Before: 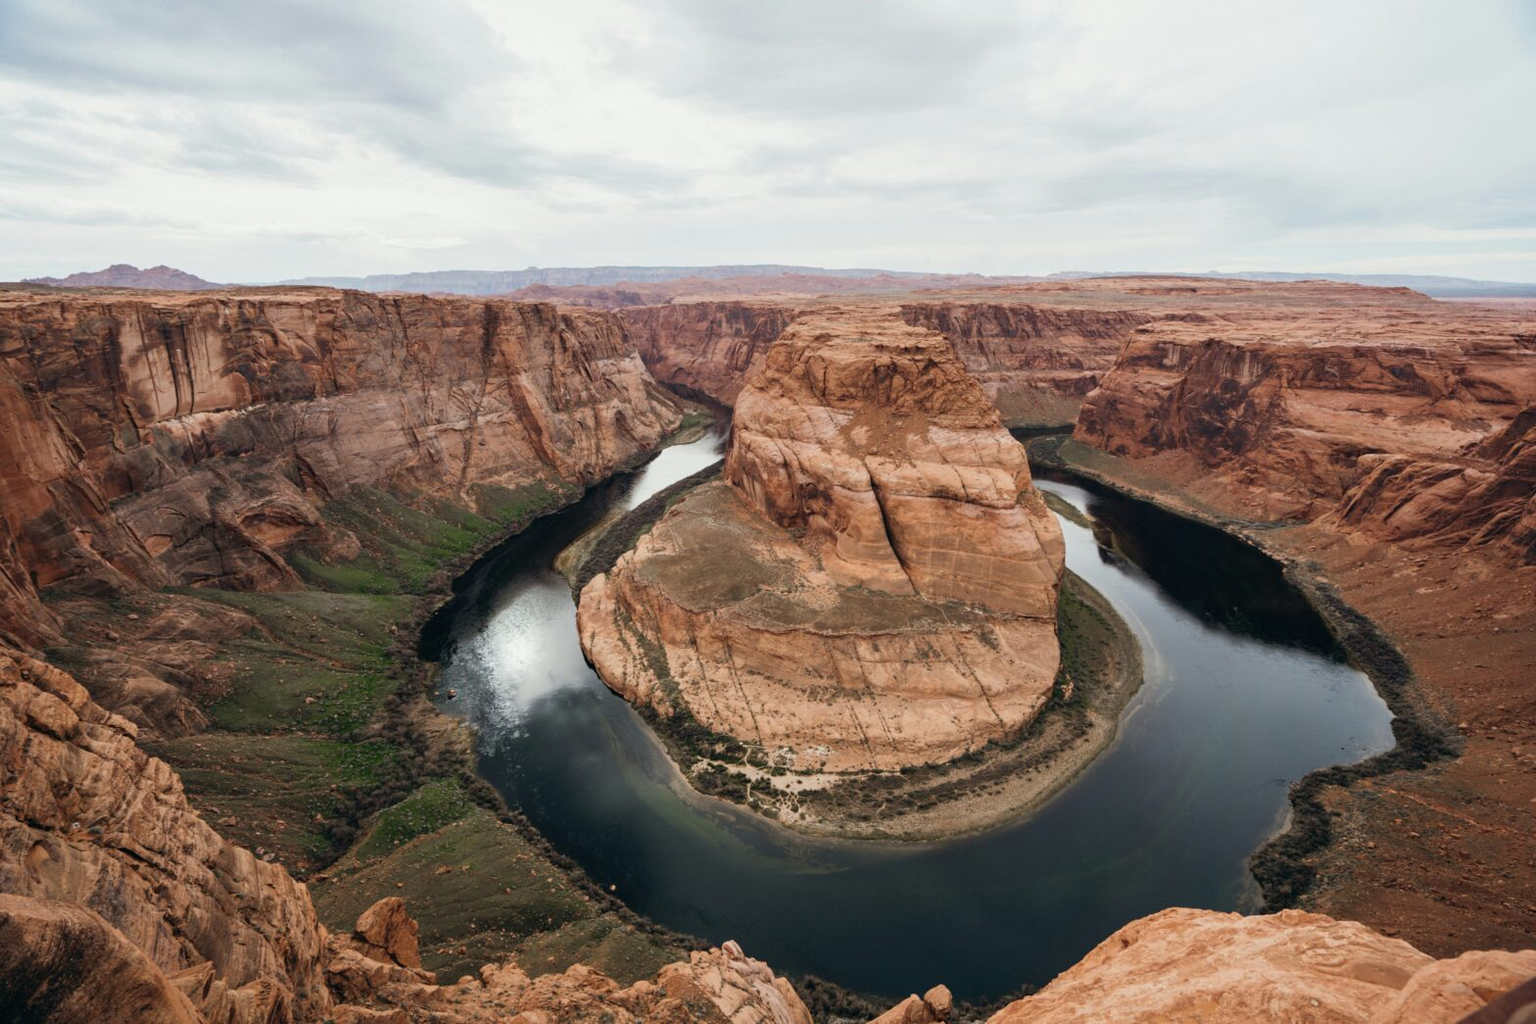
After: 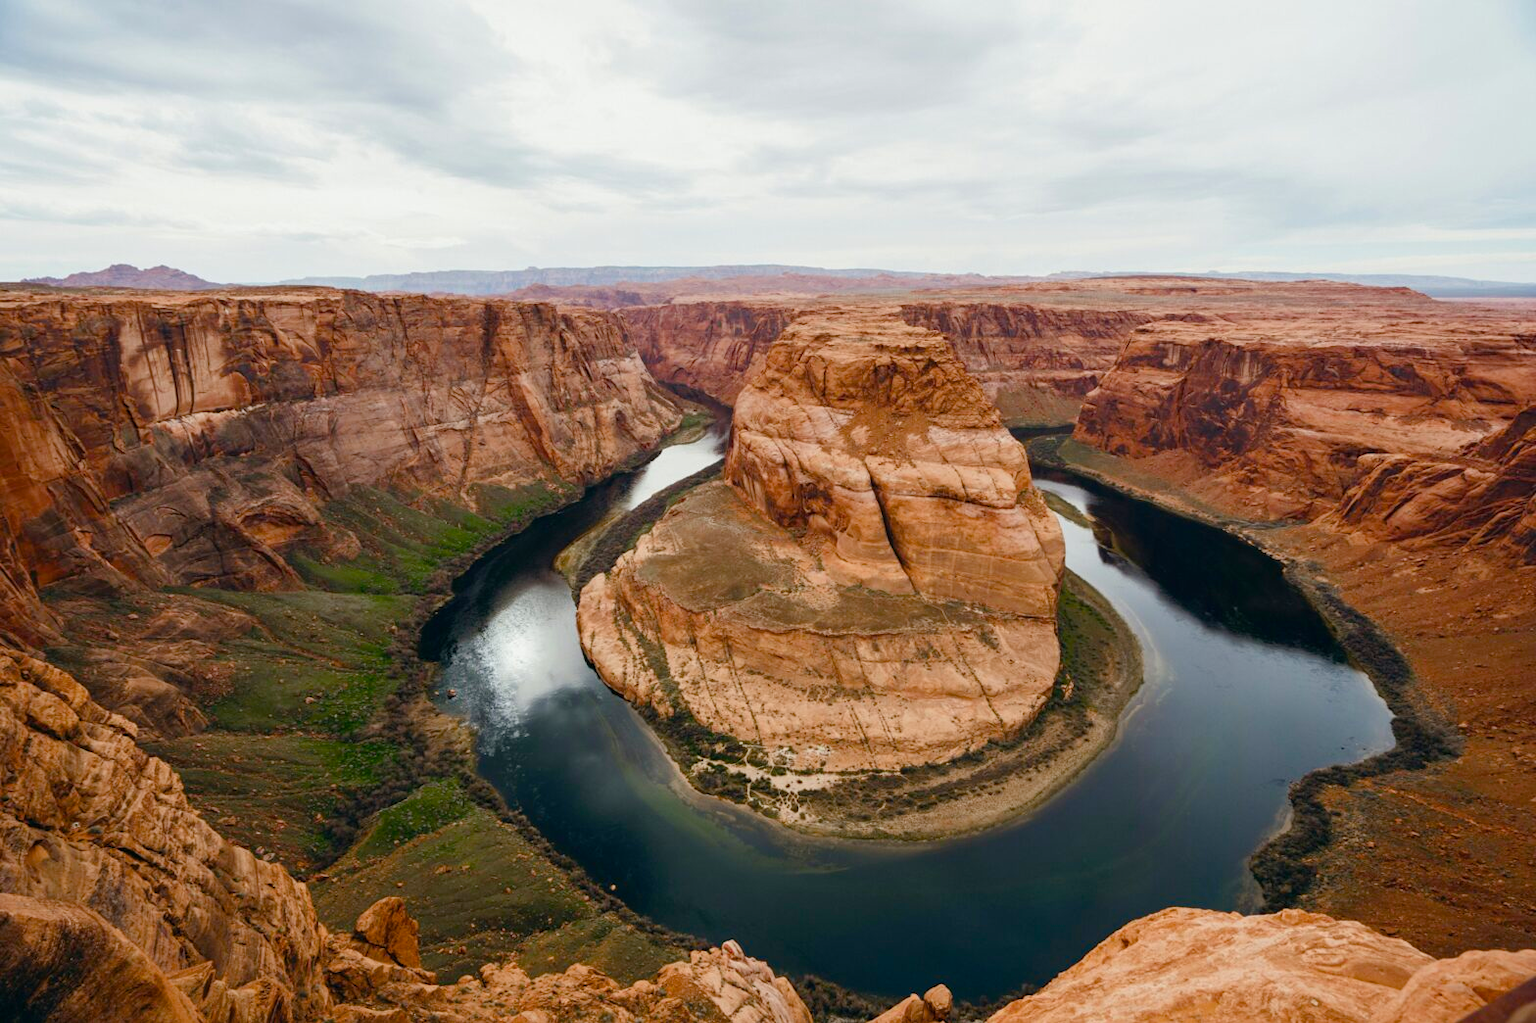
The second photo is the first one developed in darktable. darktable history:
color balance rgb: linear chroma grading › global chroma 0.884%, perceptual saturation grading › global saturation 44.095%, perceptual saturation grading › highlights -49.162%, perceptual saturation grading › shadows 29.521%, global vibrance 20%
